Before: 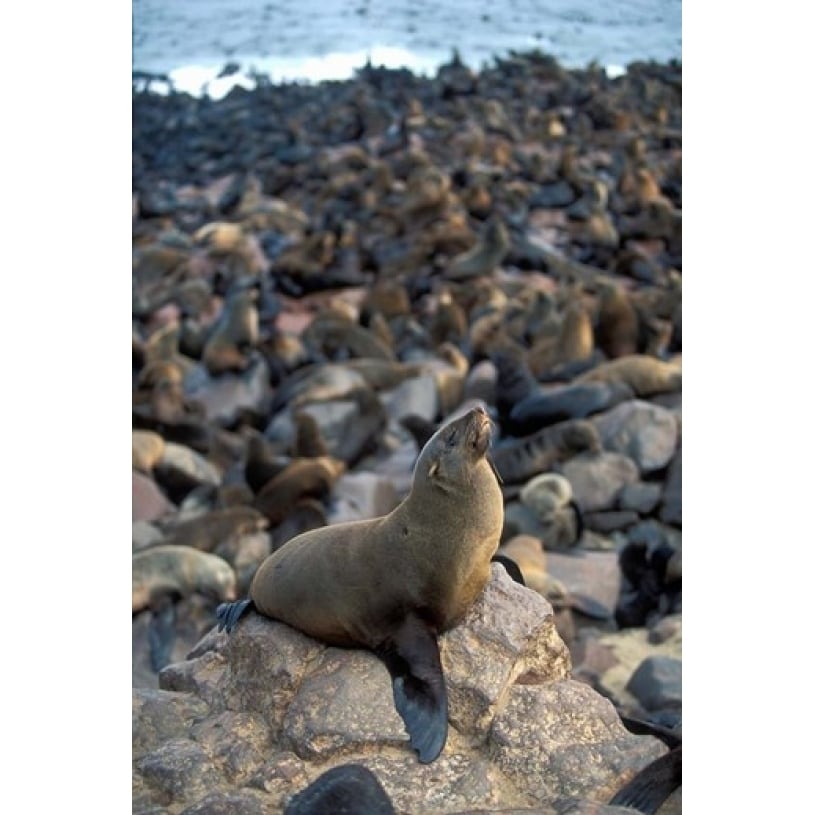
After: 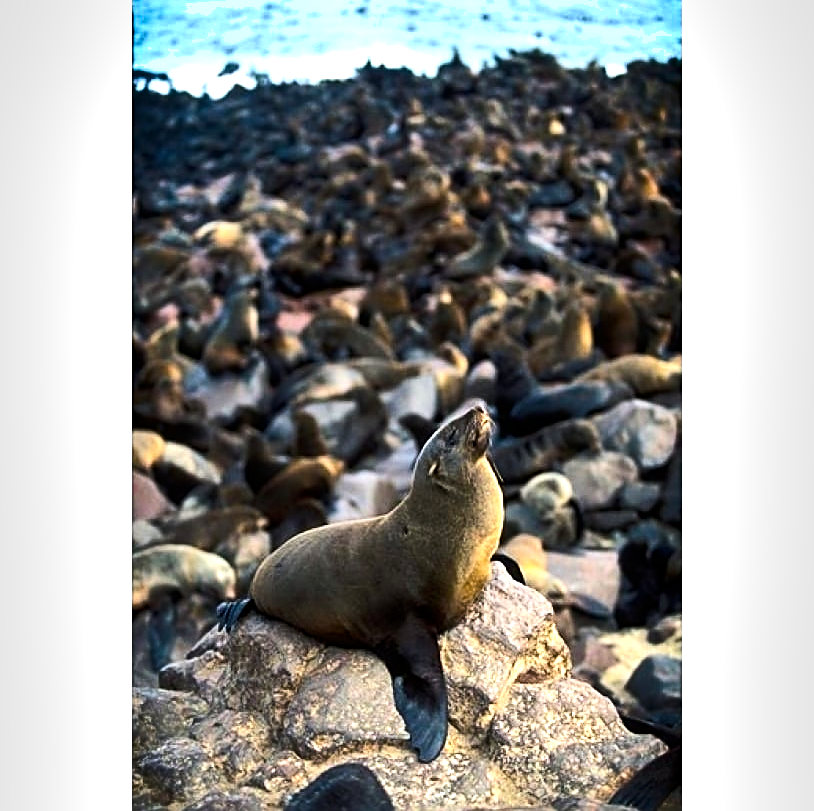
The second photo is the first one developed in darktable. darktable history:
contrast brightness saturation: contrast 0.139
shadows and highlights: soften with gaussian
crop: top 0.192%, bottom 0.194%
sharpen: on, module defaults
color balance rgb: highlights gain › chroma 0.128%, highlights gain › hue 331.56°, linear chroma grading › global chroma 1.327%, linear chroma grading › mid-tones -1.007%, perceptual saturation grading › global saturation 30.134%, global vibrance 19.798%
tone equalizer: -8 EV -1.1 EV, -7 EV -1 EV, -6 EV -0.831 EV, -5 EV -0.551 EV, -3 EV 0.572 EV, -2 EV 0.844 EV, -1 EV 0.999 EV, +0 EV 1.08 EV, edges refinement/feathering 500, mask exposure compensation -1.57 EV, preserve details no
